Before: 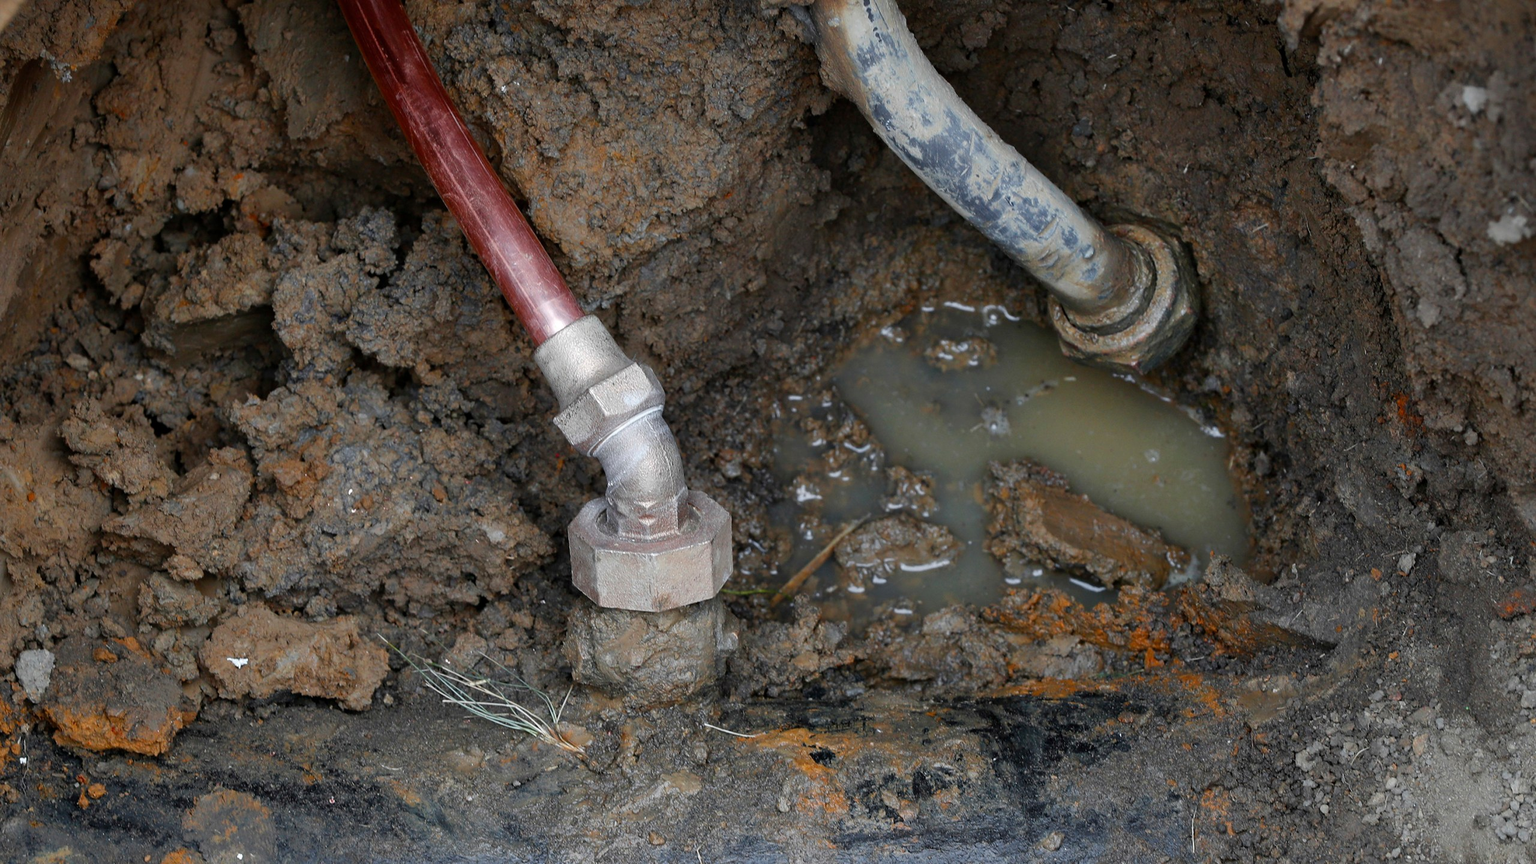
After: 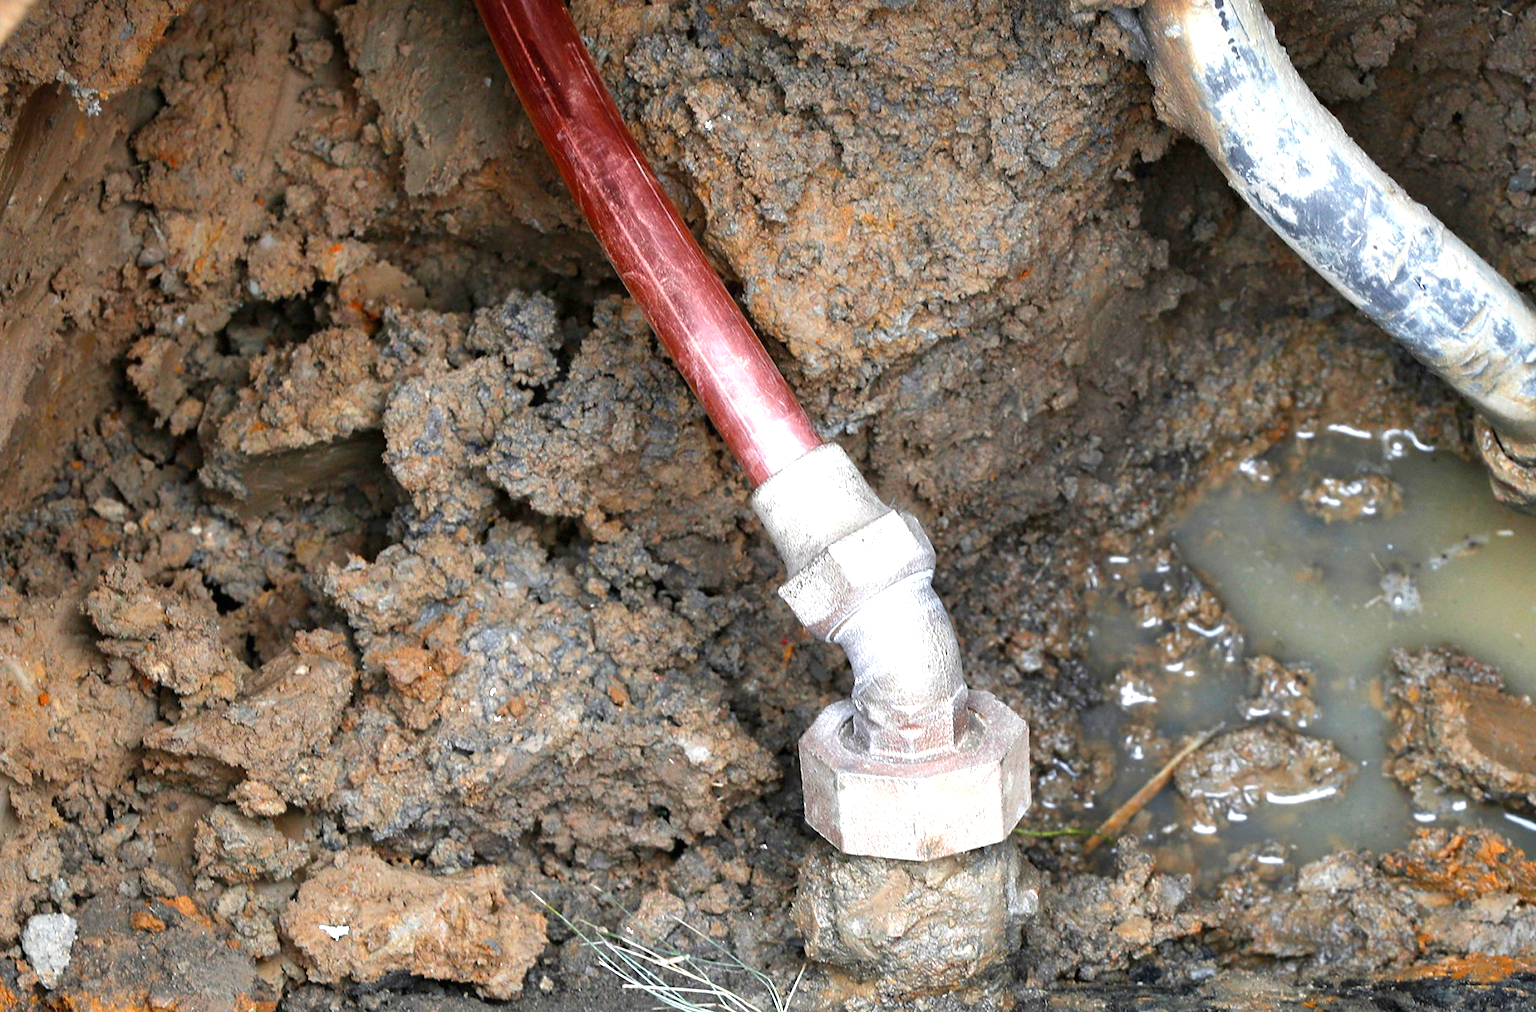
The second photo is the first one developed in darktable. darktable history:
exposure: black level correction 0, exposure 1.45 EV, compensate exposure bias true, compensate highlight preservation false
crop: right 28.885%, bottom 16.626%
tone equalizer: on, module defaults
